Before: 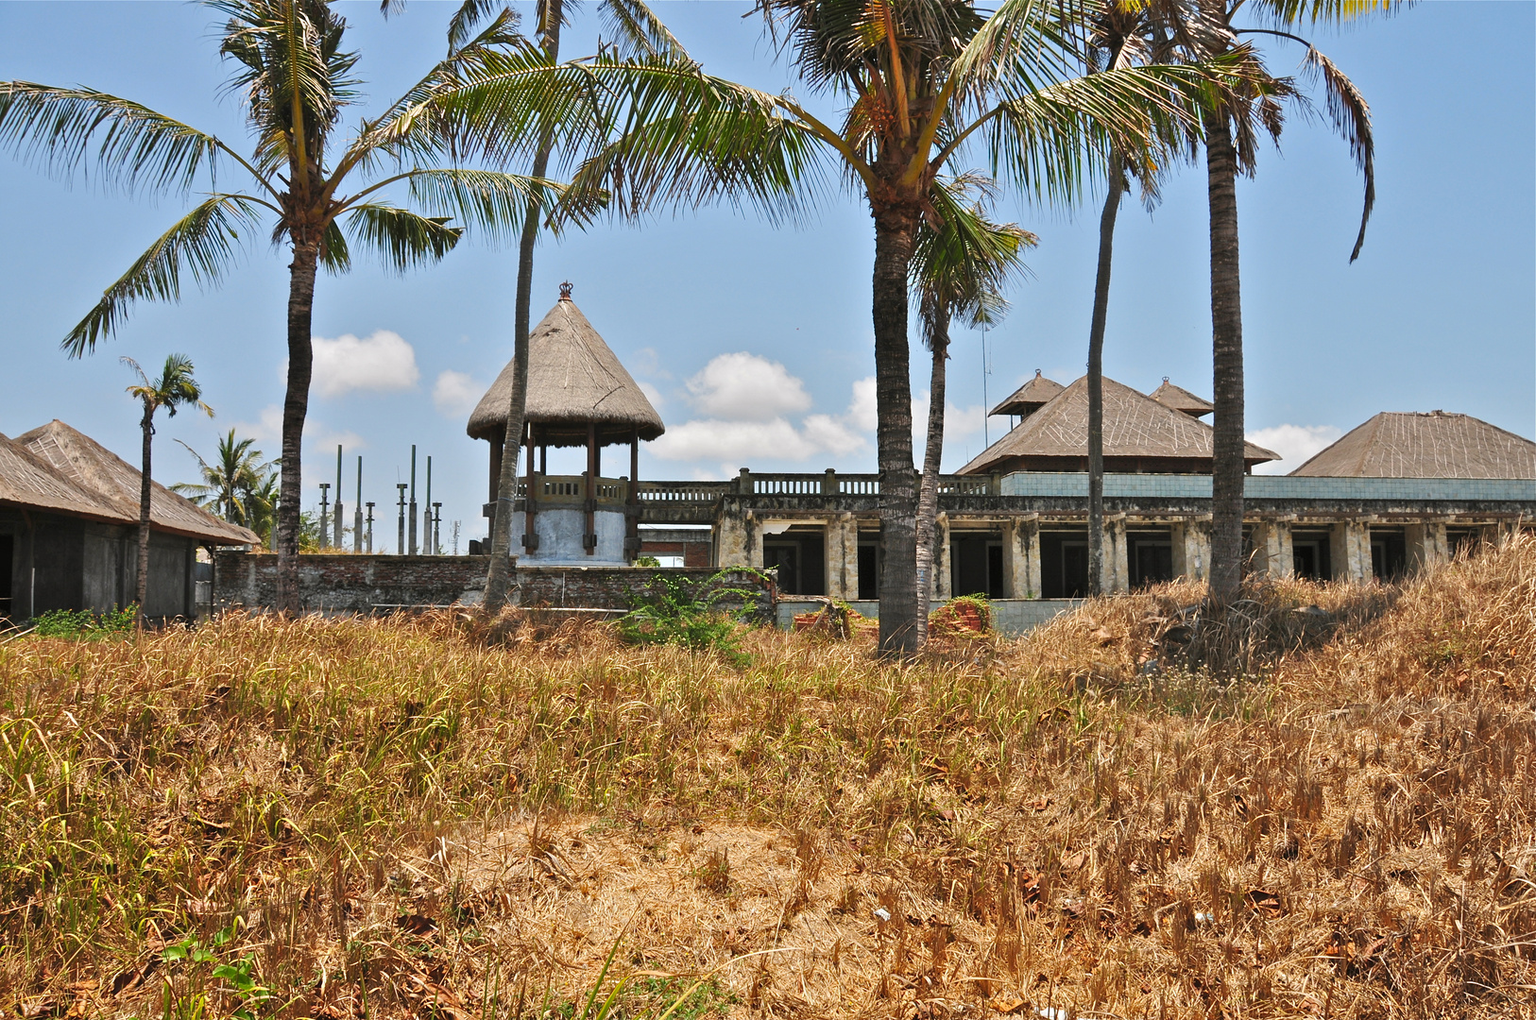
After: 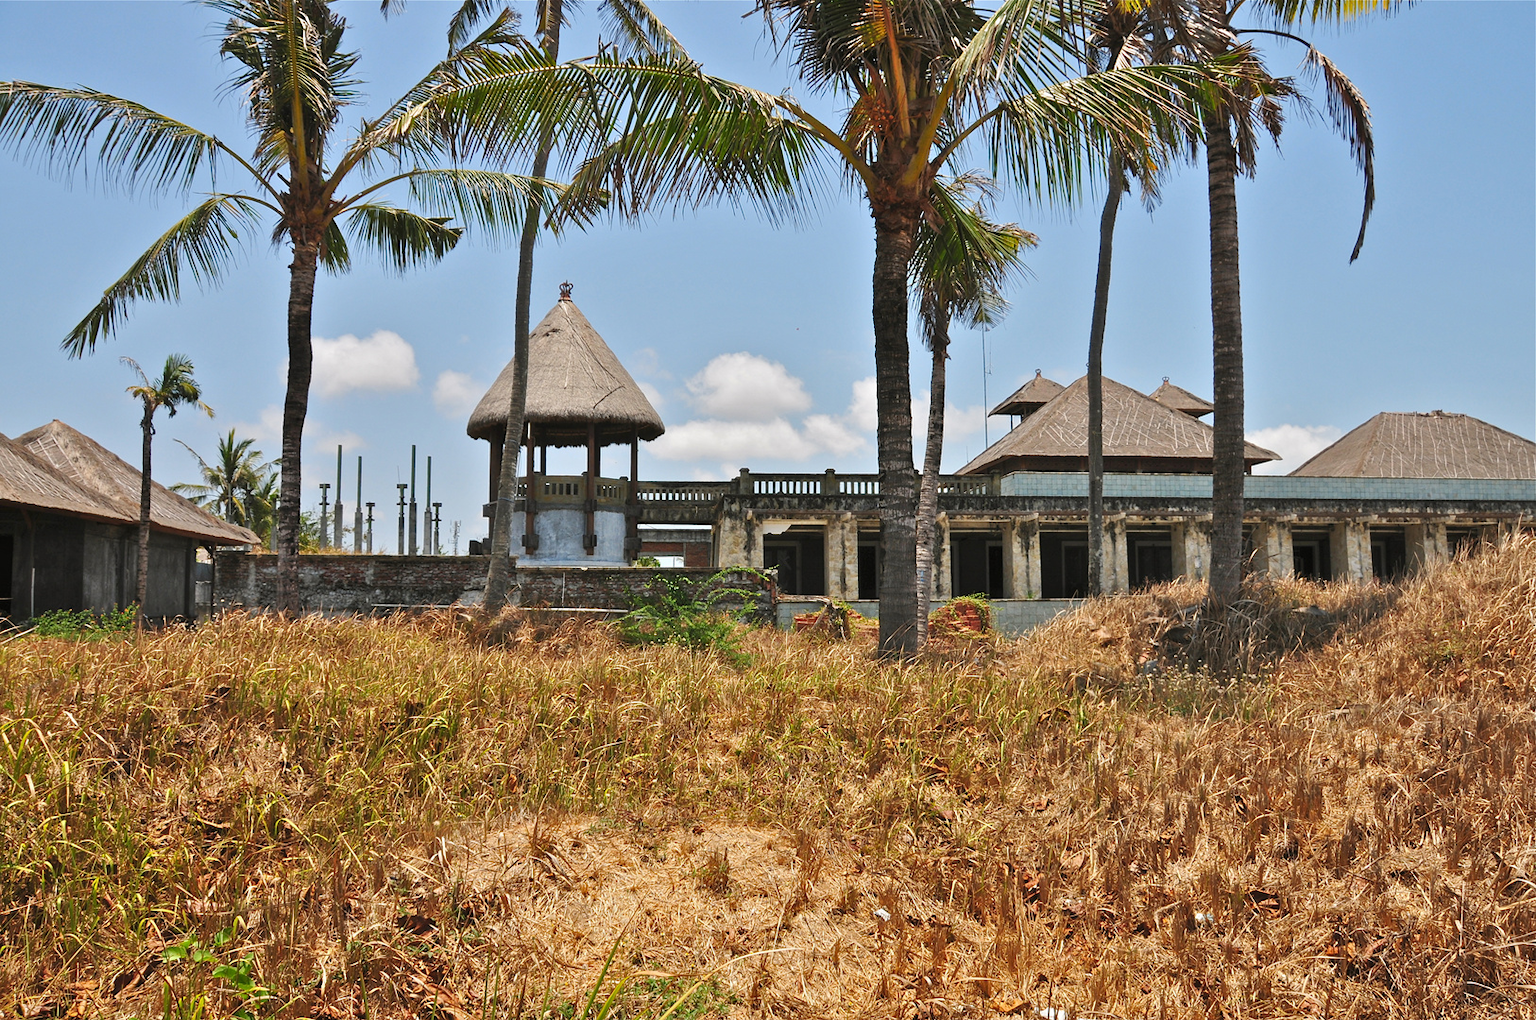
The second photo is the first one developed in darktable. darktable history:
shadows and highlights: shadows 3.18, highlights -19.09, soften with gaussian
